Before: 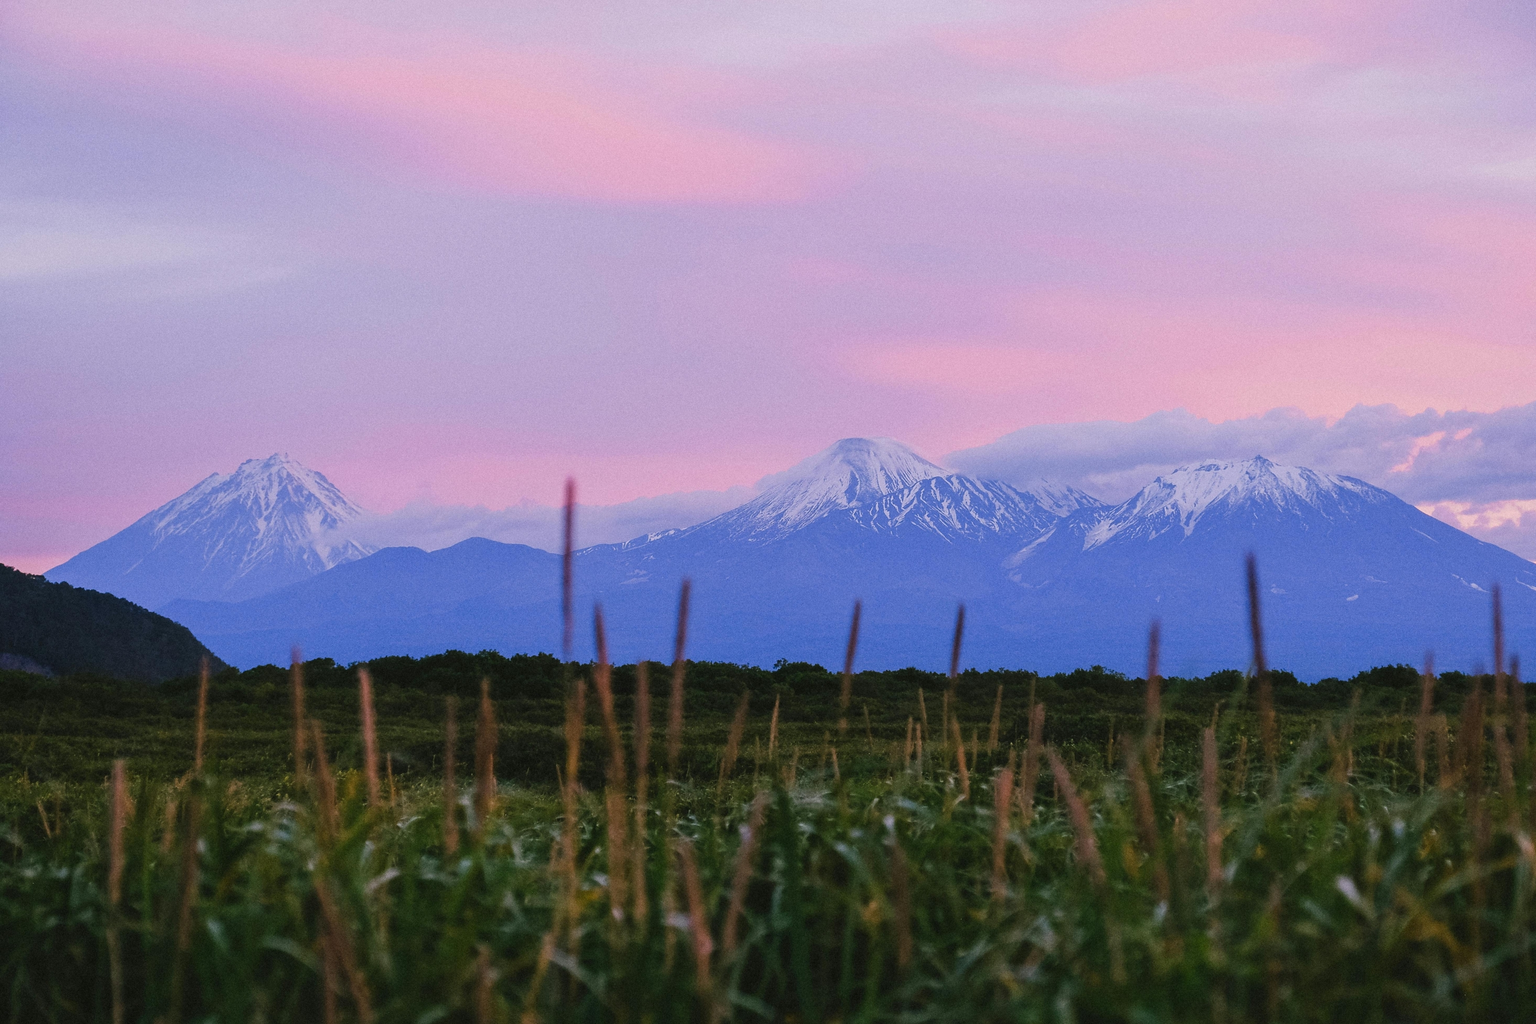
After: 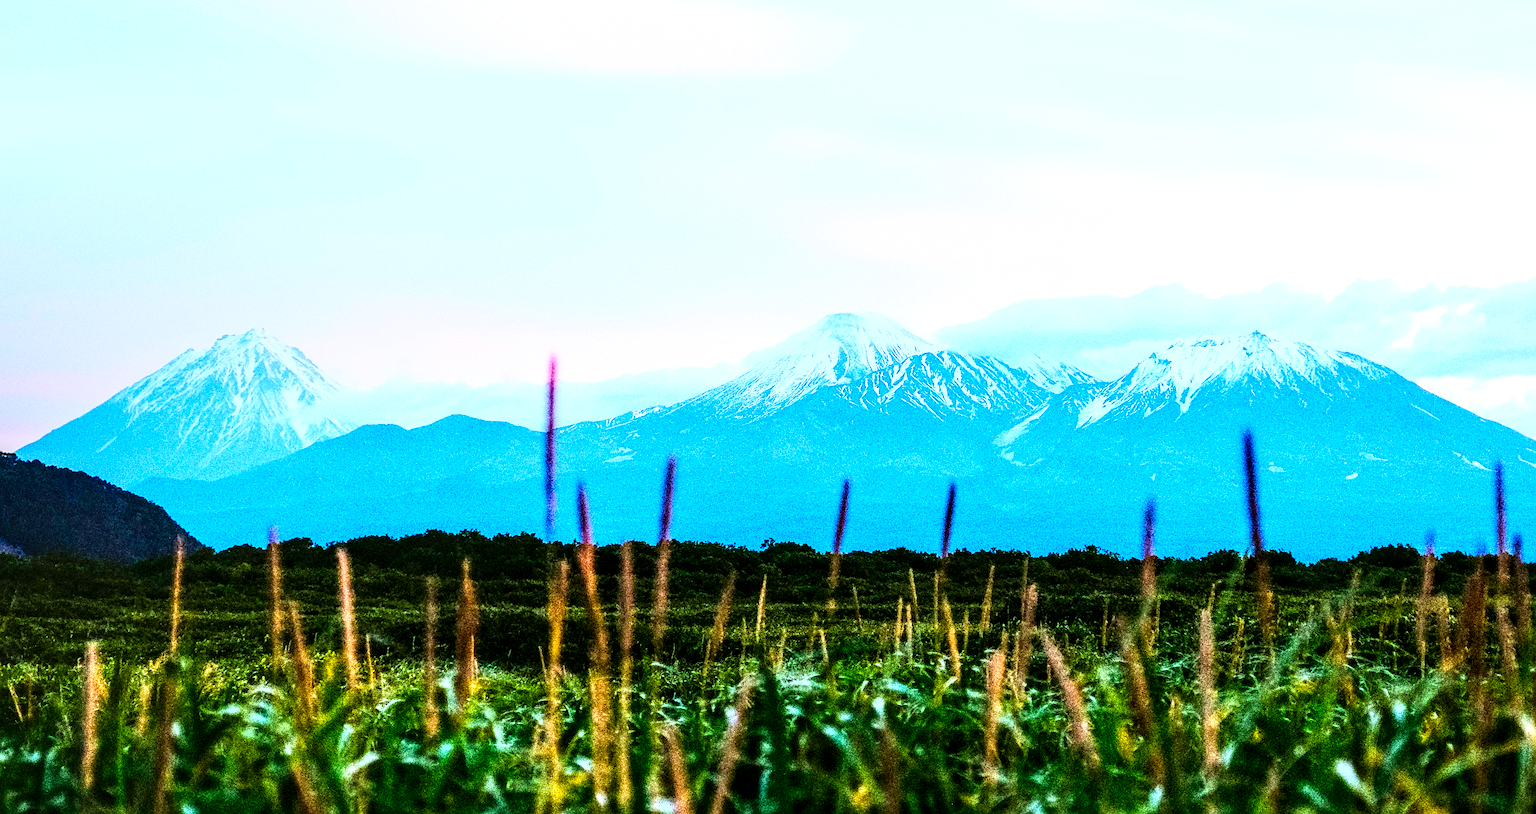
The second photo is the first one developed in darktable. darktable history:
local contrast: highlights 22%, shadows 70%, detail 170%
crop and rotate: left 1.883%, top 12.861%, right 0.192%, bottom 9.175%
contrast brightness saturation: contrast 0.163, saturation 0.314
color balance rgb: highlights gain › chroma 5.336%, highlights gain › hue 196.23°, perceptual saturation grading › global saturation 19.435%
tone curve: curves: ch0 [(0, 0) (0.003, 0.036) (0.011, 0.04) (0.025, 0.042) (0.044, 0.052) (0.069, 0.066) (0.1, 0.085) (0.136, 0.106) (0.177, 0.144) (0.224, 0.188) (0.277, 0.241) (0.335, 0.307) (0.399, 0.382) (0.468, 0.466) (0.543, 0.56) (0.623, 0.672) (0.709, 0.772) (0.801, 0.876) (0.898, 0.949) (1, 1)], color space Lab, linked channels, preserve colors none
exposure: black level correction 0, exposure 1 EV, compensate exposure bias true, compensate highlight preservation false
sharpen: on, module defaults
base curve: curves: ch0 [(0, 0) (0.032, 0.025) (0.121, 0.166) (0.206, 0.329) (0.605, 0.79) (1, 1)], preserve colors none
